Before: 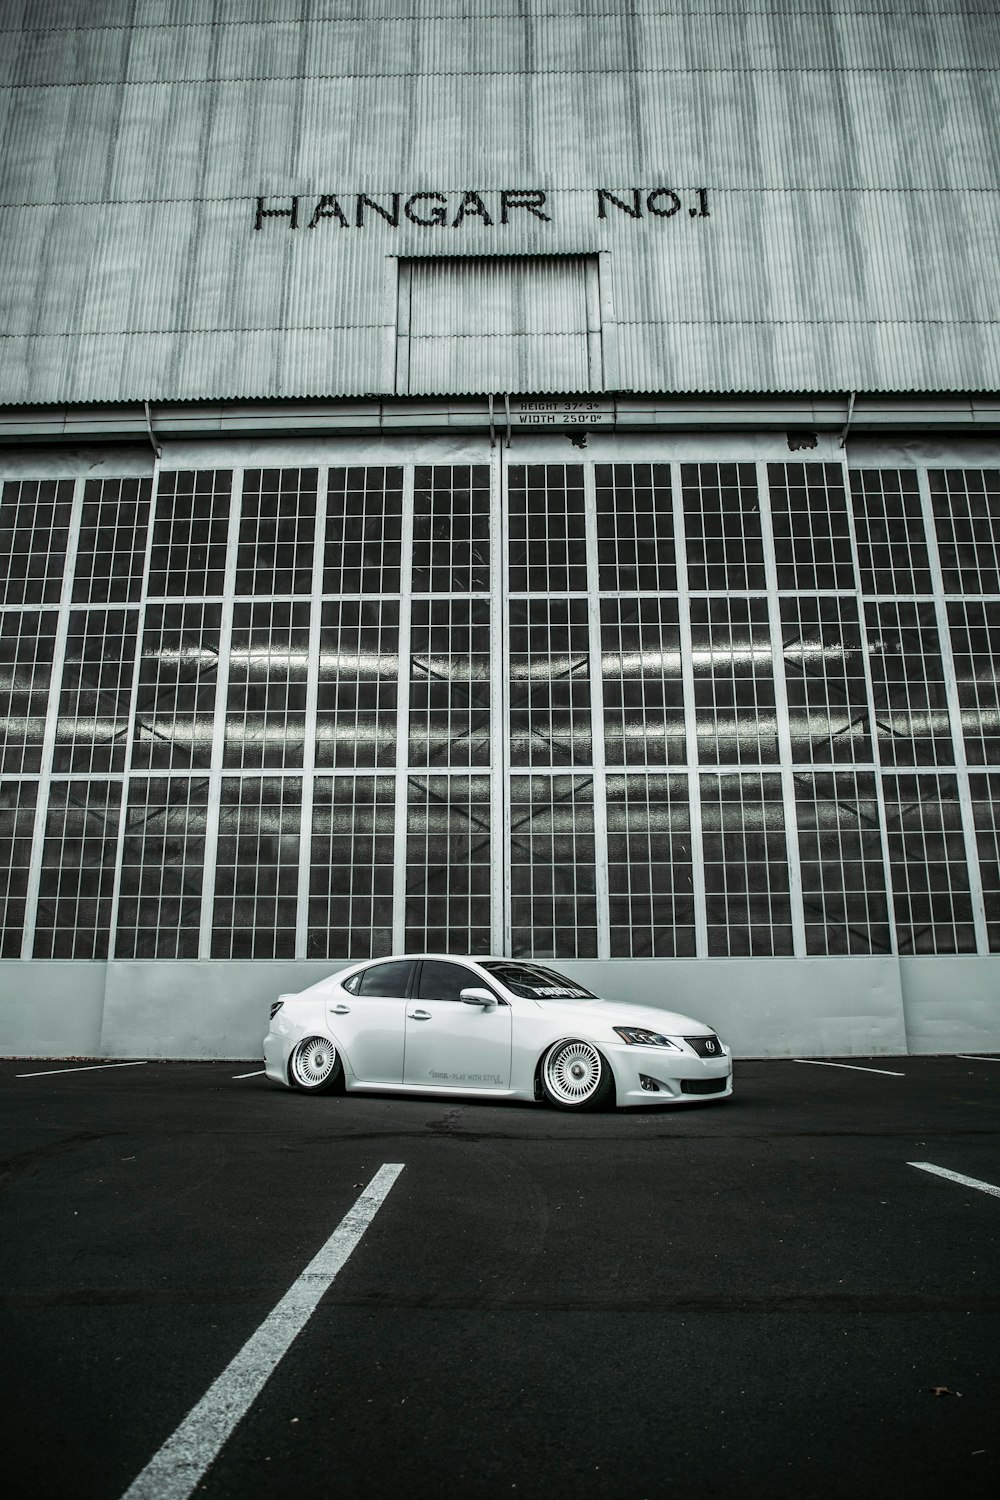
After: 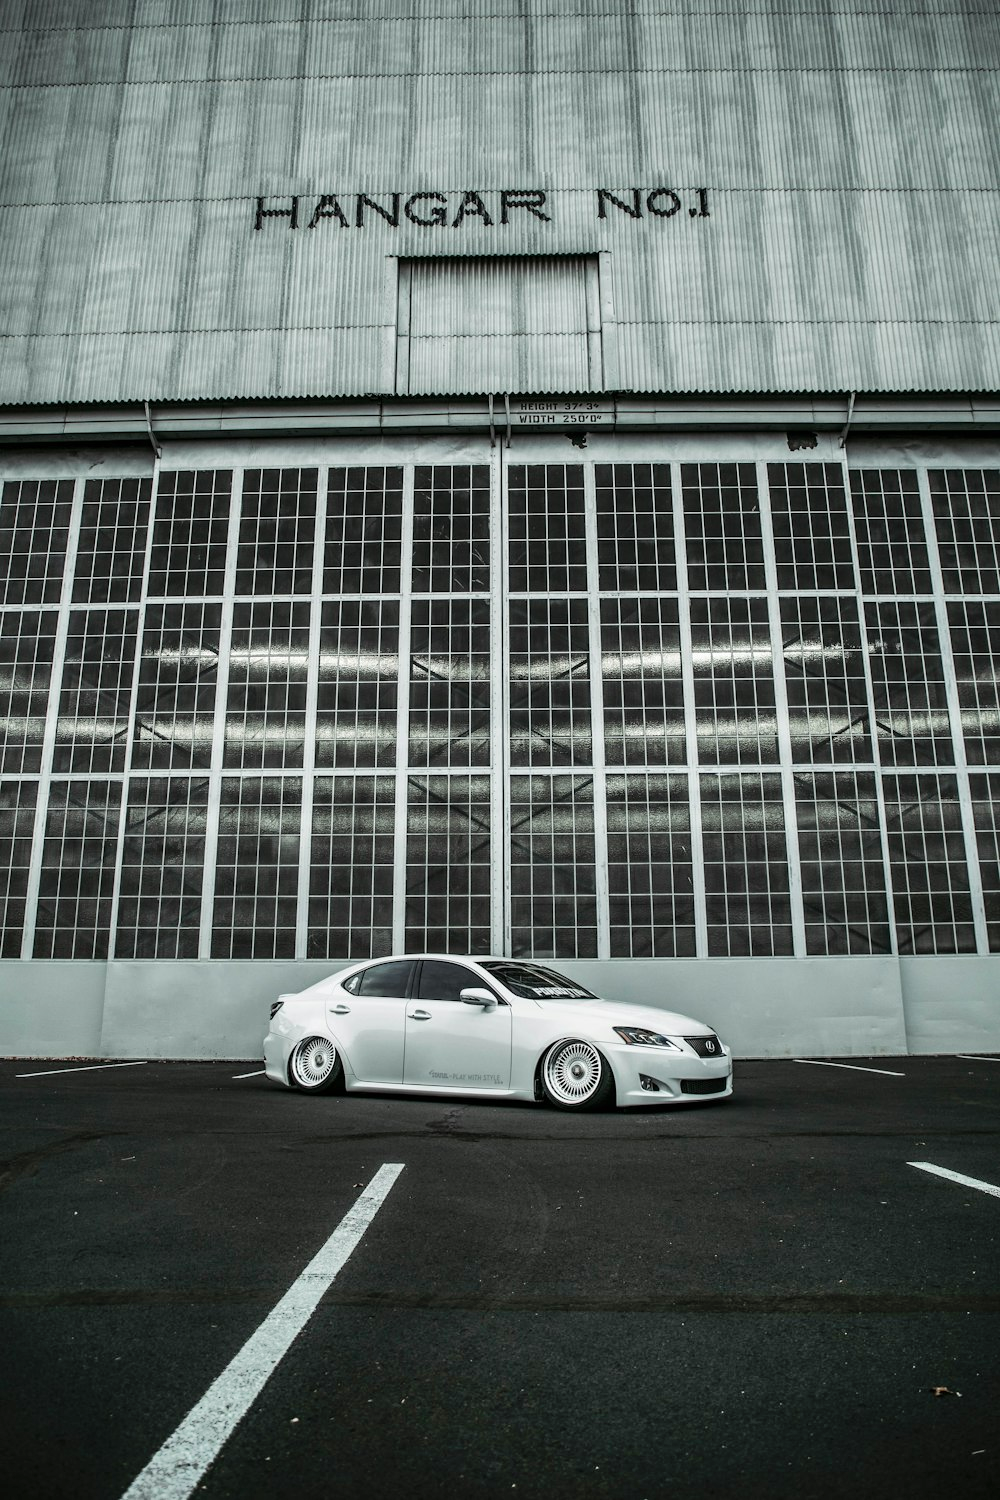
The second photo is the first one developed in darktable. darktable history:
white balance: emerald 1
shadows and highlights: shadows 49, highlights -41, soften with gaussian
